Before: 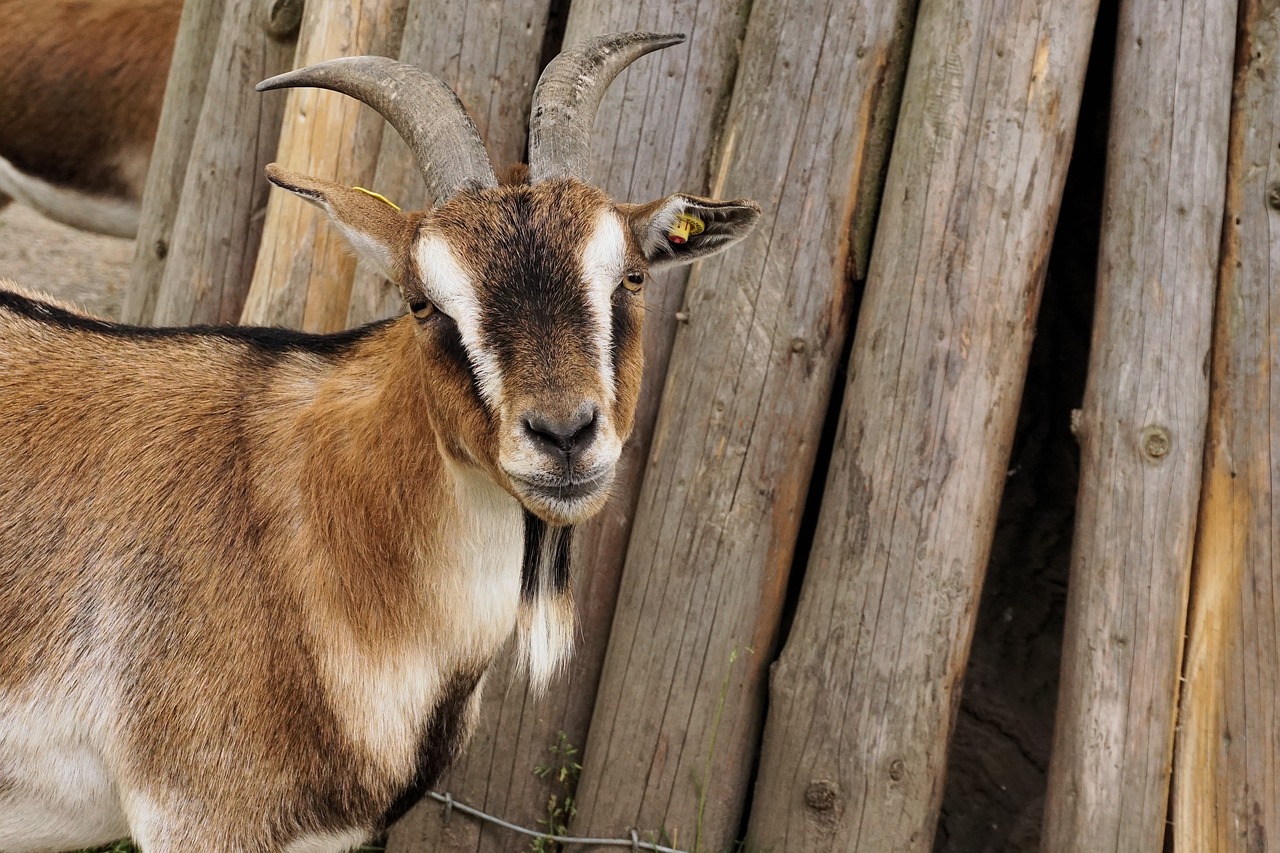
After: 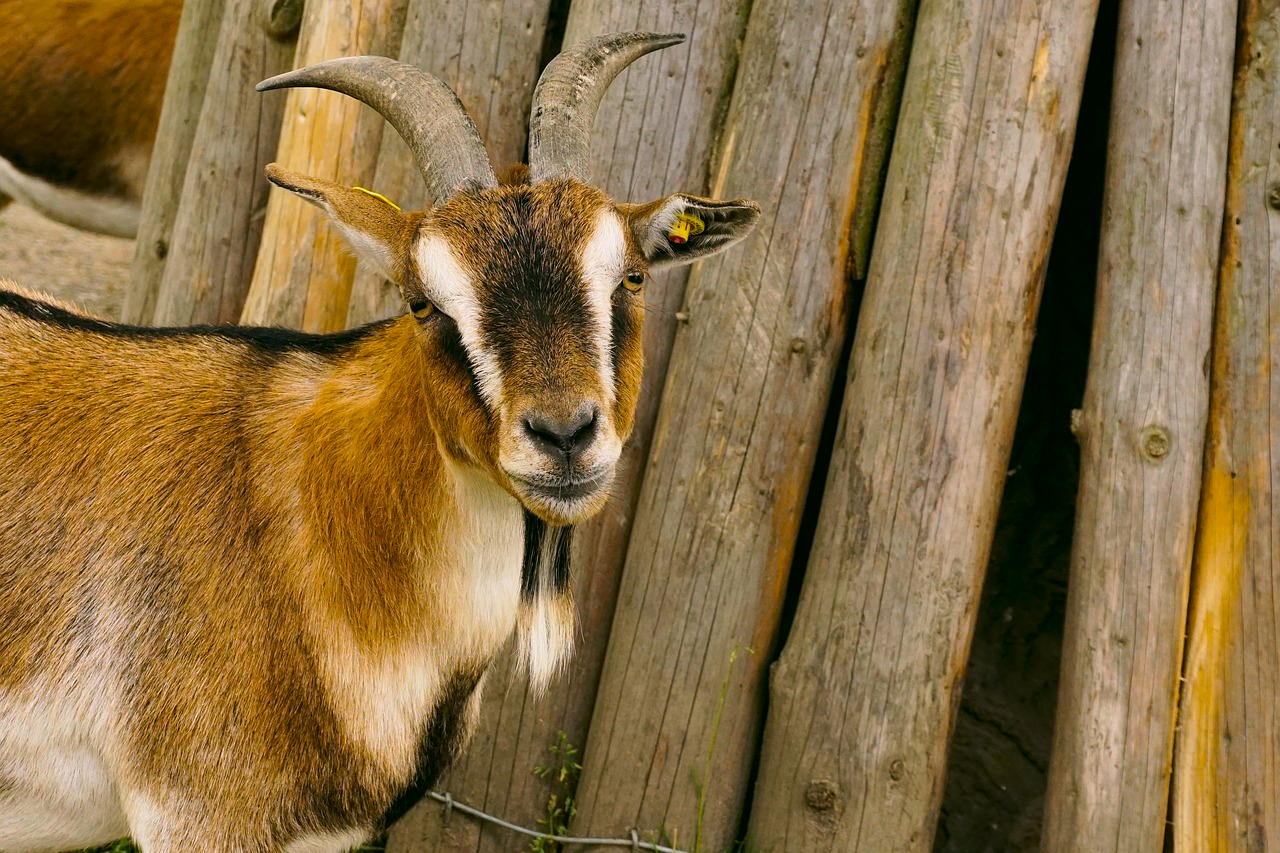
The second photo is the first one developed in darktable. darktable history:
color balance rgb: linear chroma grading › global chroma 15%, perceptual saturation grading › global saturation 30%
color correction: highlights a* 4.02, highlights b* 4.98, shadows a* -7.55, shadows b* 4.98
